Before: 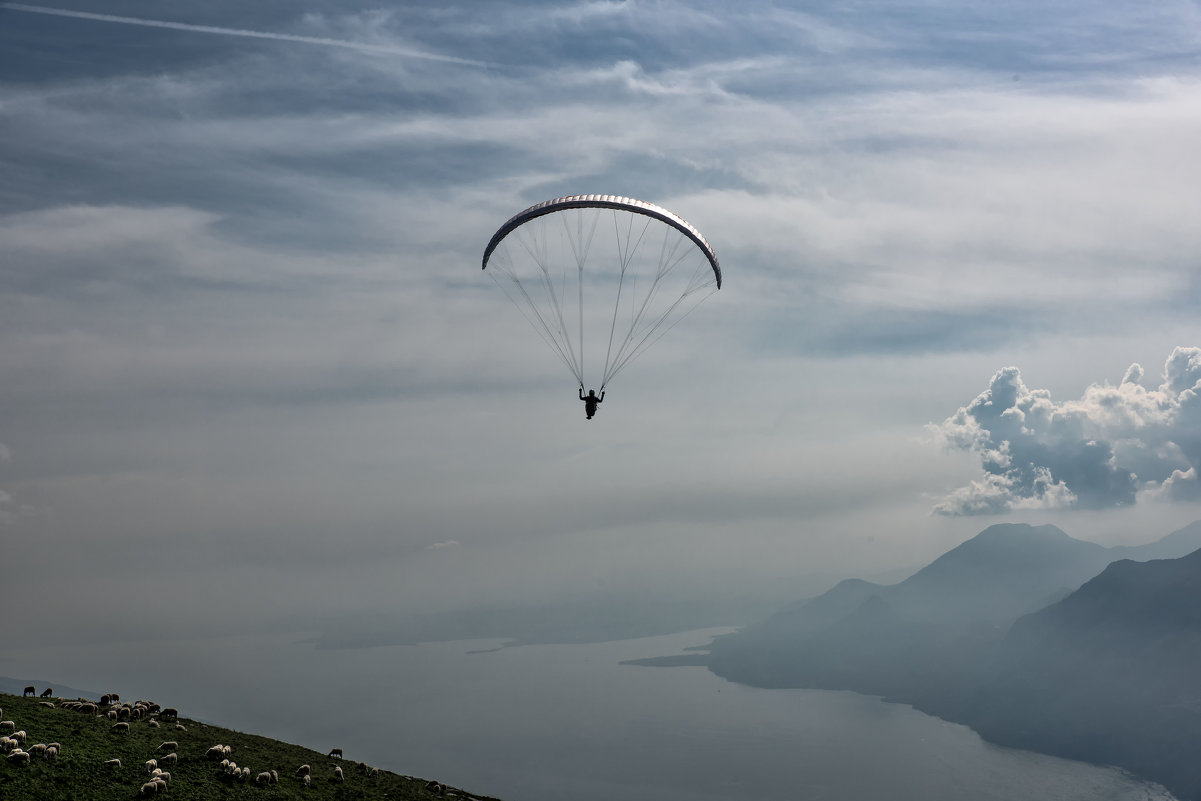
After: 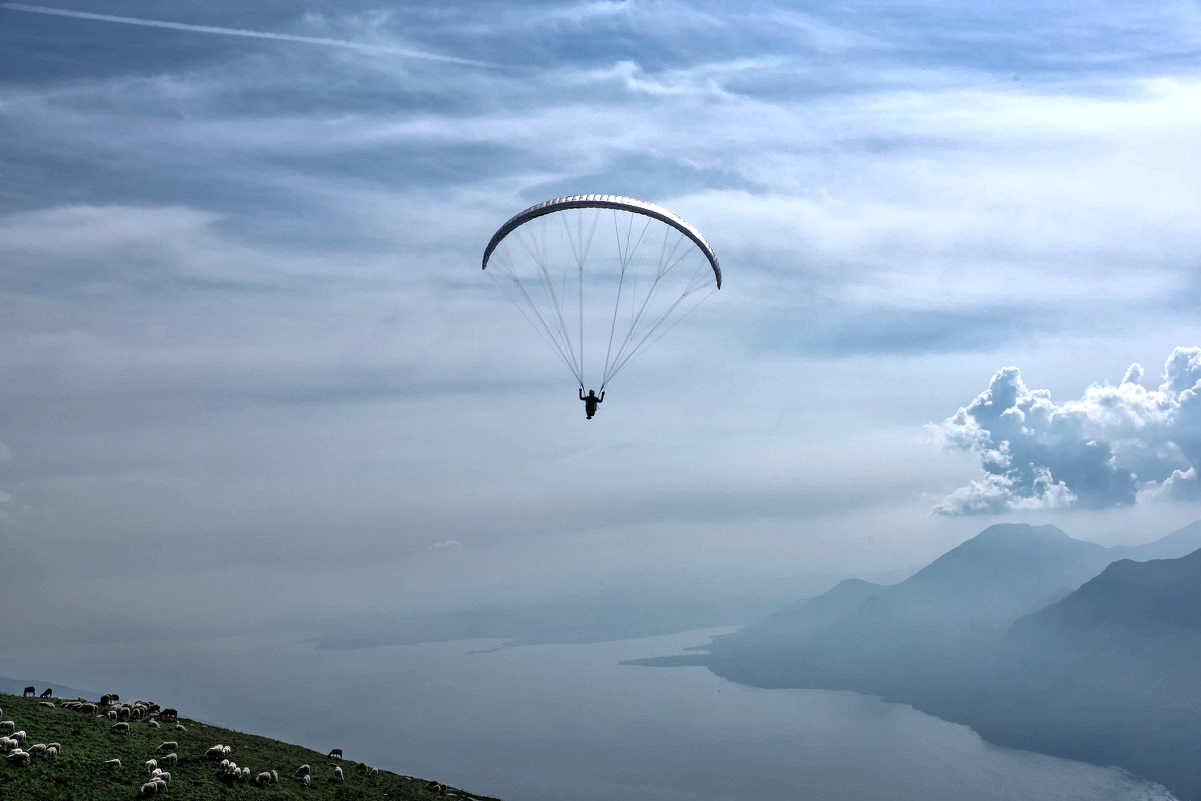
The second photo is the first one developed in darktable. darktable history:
color calibration: x 0.37, y 0.382, temperature 4305.97 K
exposure: exposure 0.61 EV, compensate highlight preservation false
shadows and highlights: radius 125.46, shadows 21.07, highlights -21.59, low approximation 0.01
